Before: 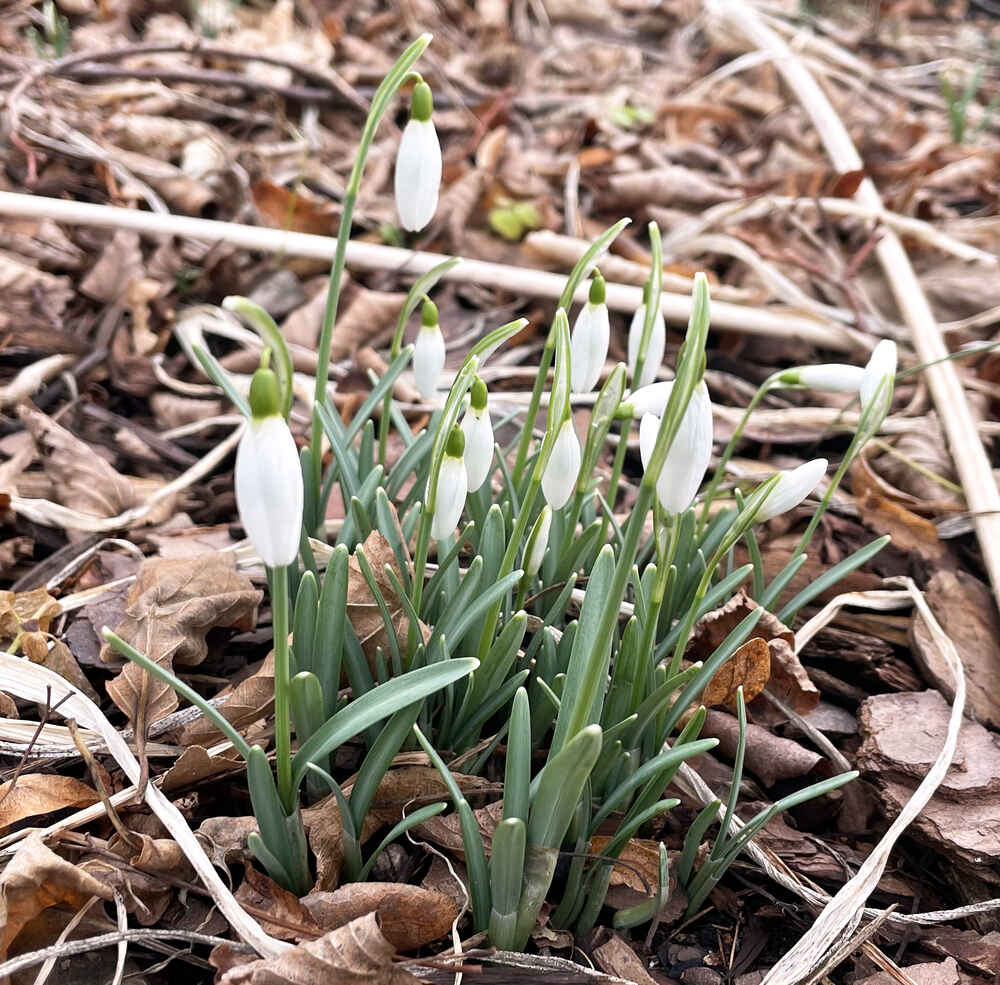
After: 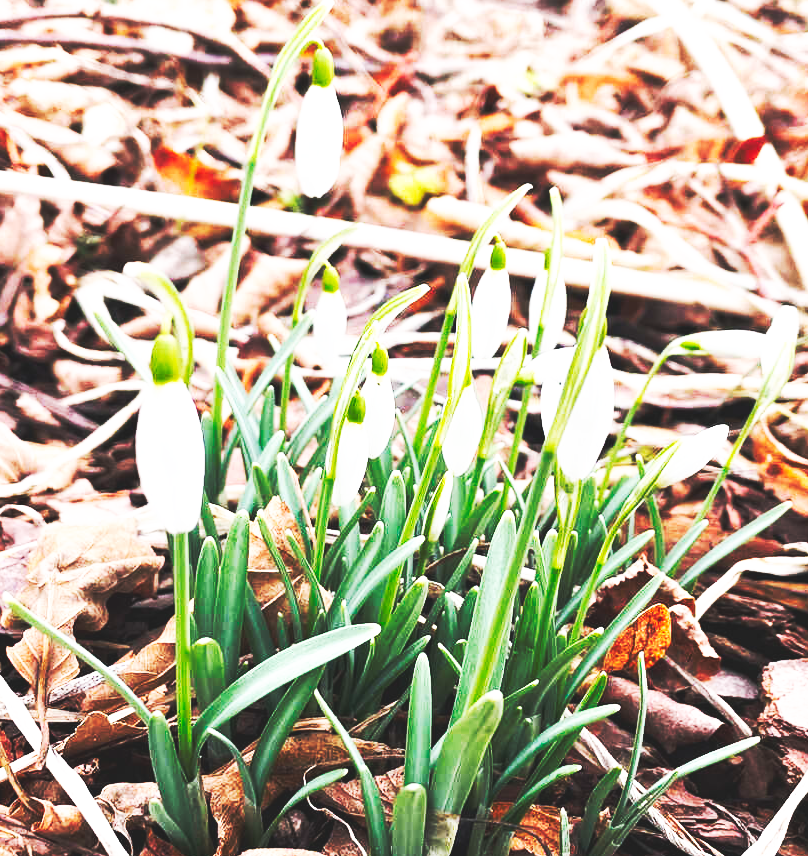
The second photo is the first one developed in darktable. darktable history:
crop: left 9.929%, top 3.475%, right 9.188%, bottom 9.529%
base curve: curves: ch0 [(0, 0.015) (0.085, 0.116) (0.134, 0.298) (0.19, 0.545) (0.296, 0.764) (0.599, 0.982) (1, 1)], preserve colors none
